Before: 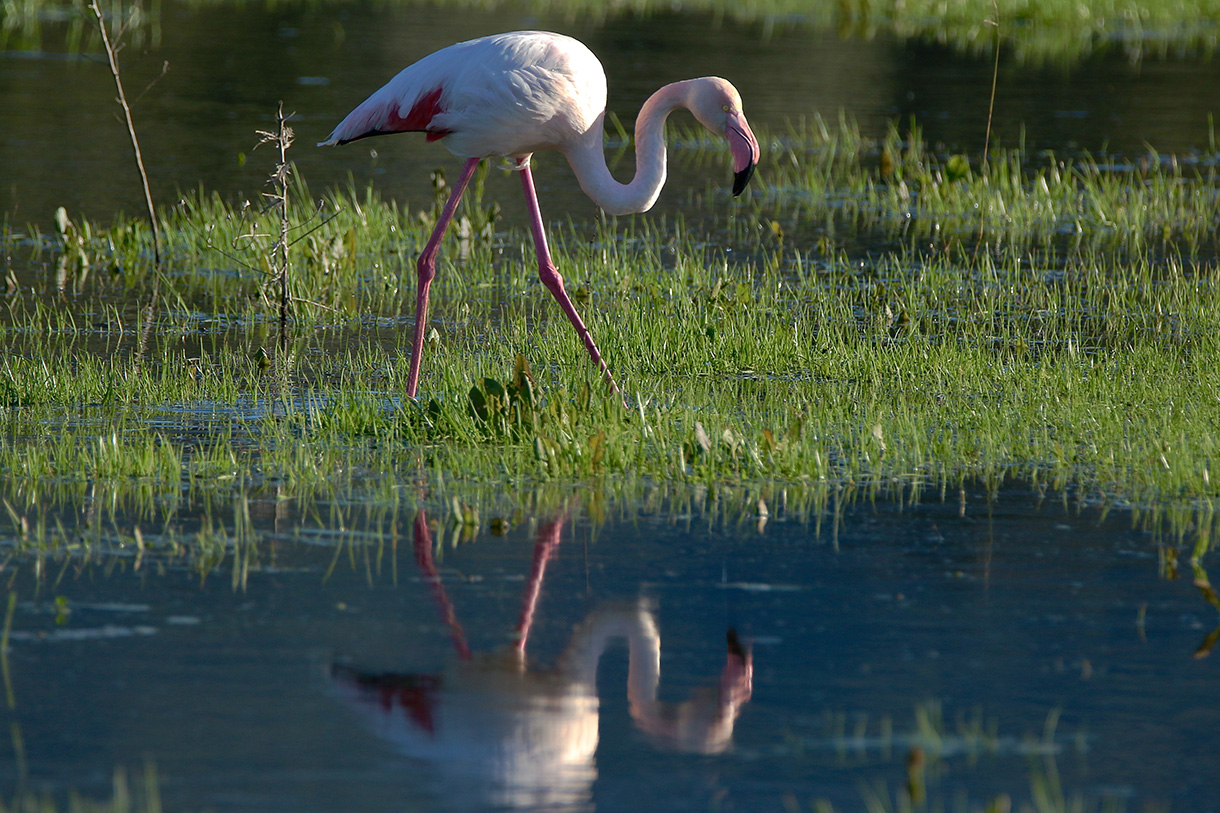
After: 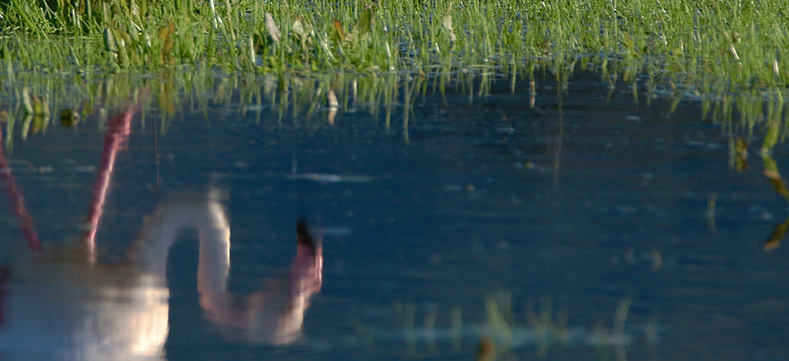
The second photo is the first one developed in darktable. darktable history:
crop and rotate: left 35.322%, top 50.489%, bottom 5.009%
shadows and highlights: shadows 24.97, highlights -23.26
